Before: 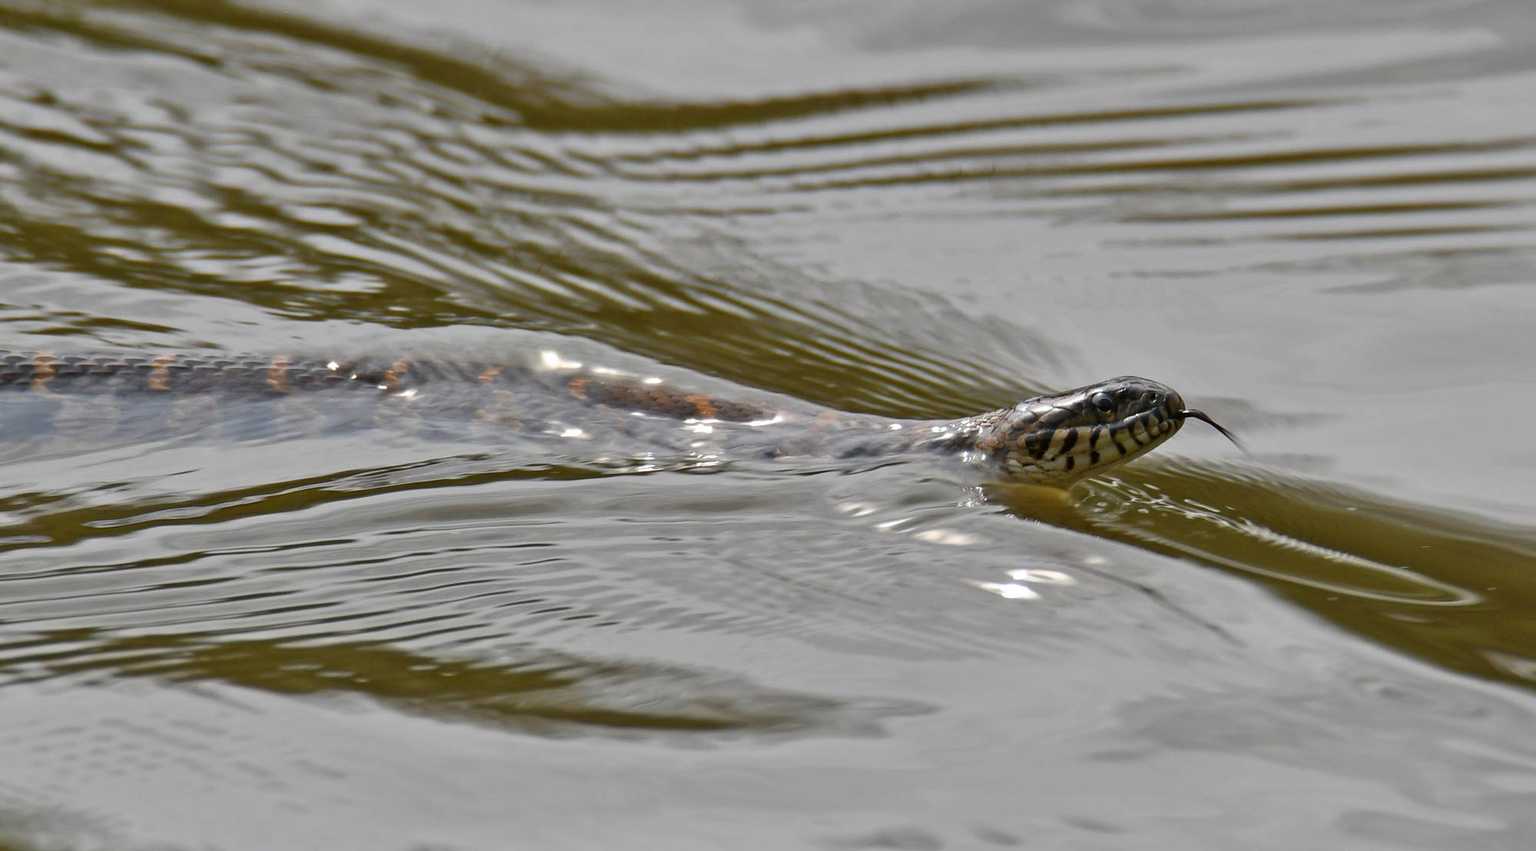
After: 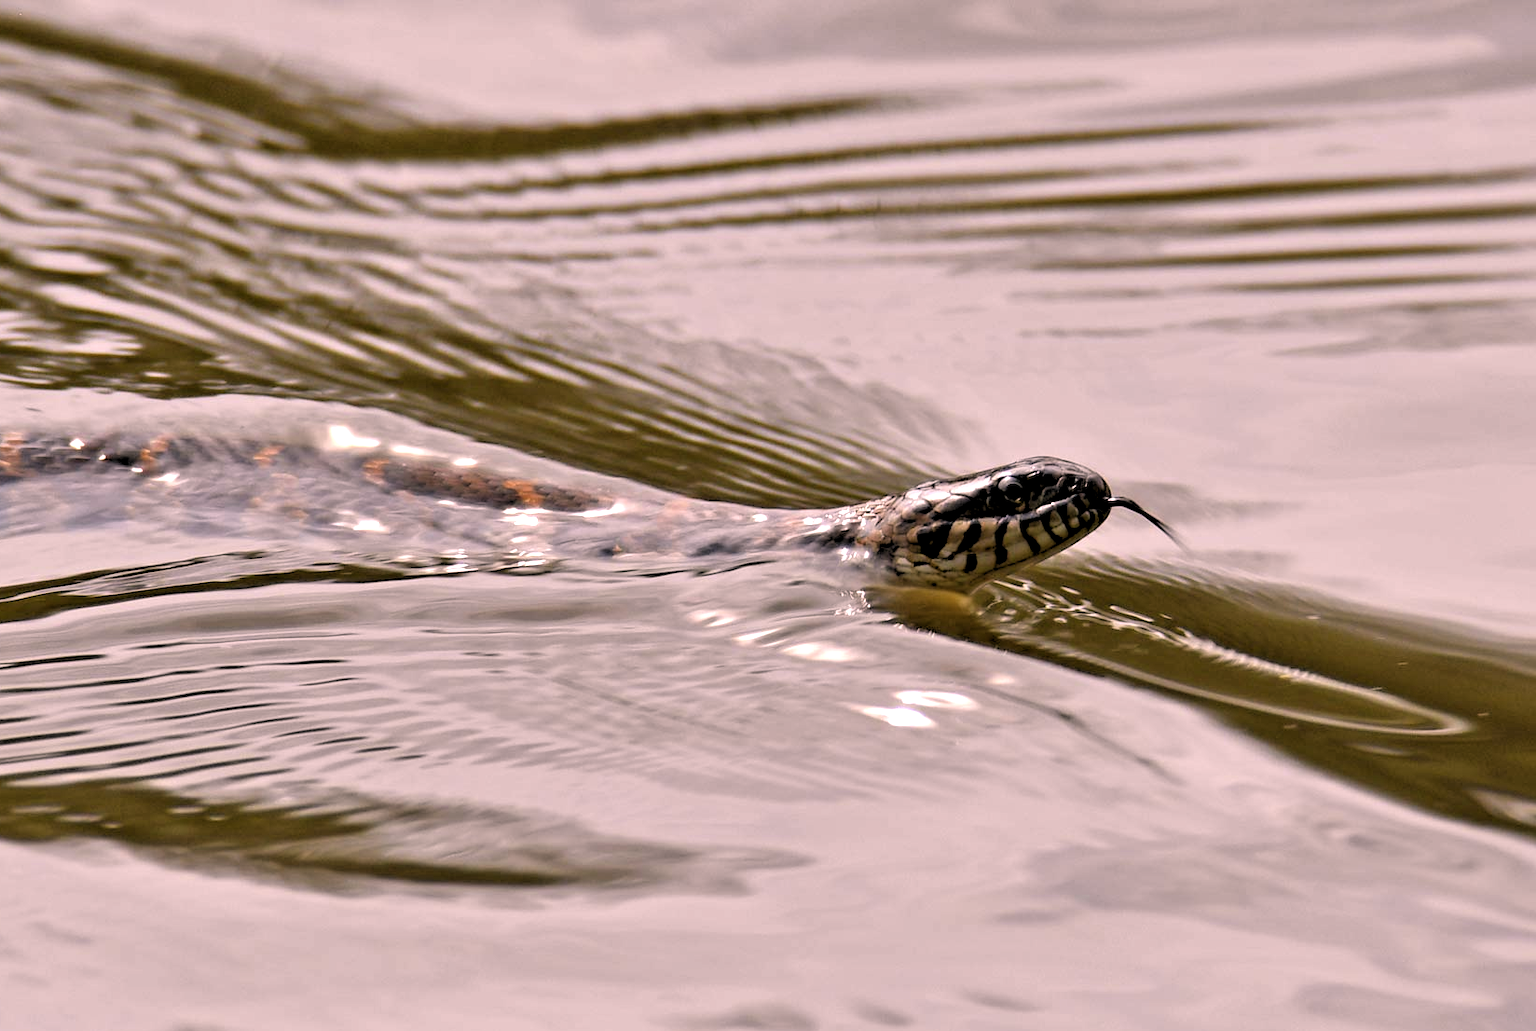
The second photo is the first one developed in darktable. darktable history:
rgb levels: levels [[0.034, 0.472, 0.904], [0, 0.5, 1], [0, 0.5, 1]]
exposure: exposure 0.515 EV, compensate highlight preservation false
color correction: highlights a* 14.52, highlights b* 4.84
crop: left 17.582%, bottom 0.031%
